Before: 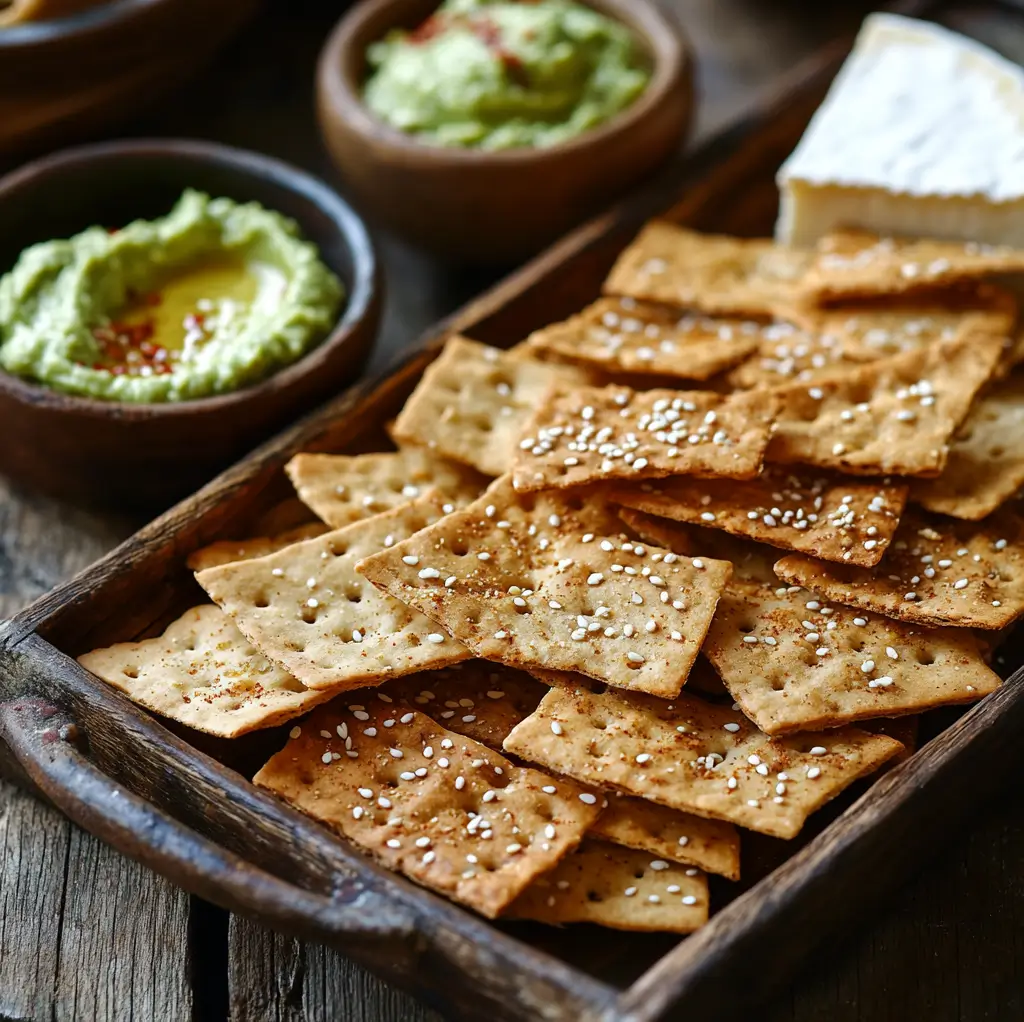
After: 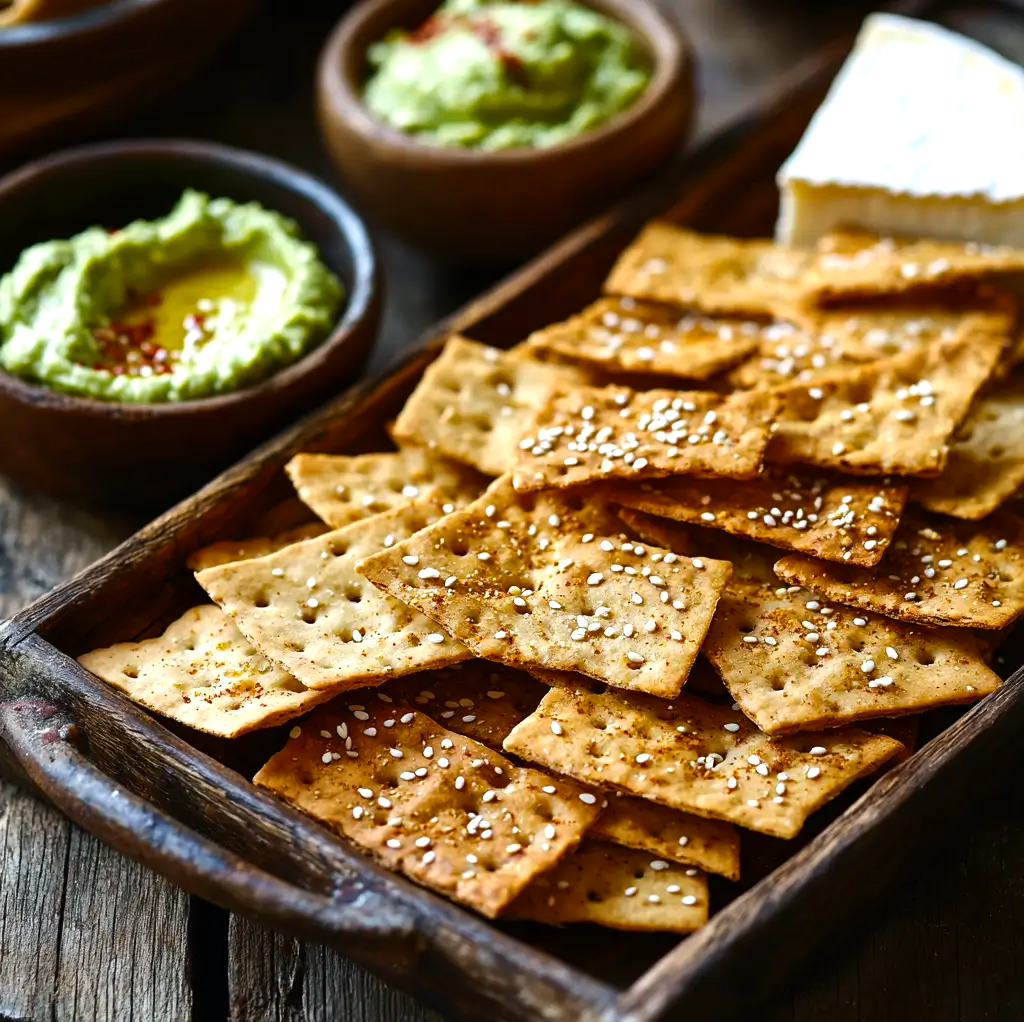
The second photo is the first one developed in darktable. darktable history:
color balance rgb: perceptual saturation grading › global saturation 19.874%, perceptual brilliance grading › highlights 10.754%, perceptual brilliance grading › shadows -10.859%
contrast brightness saturation: contrast 0.097, brightness 0.02, saturation 0.022
